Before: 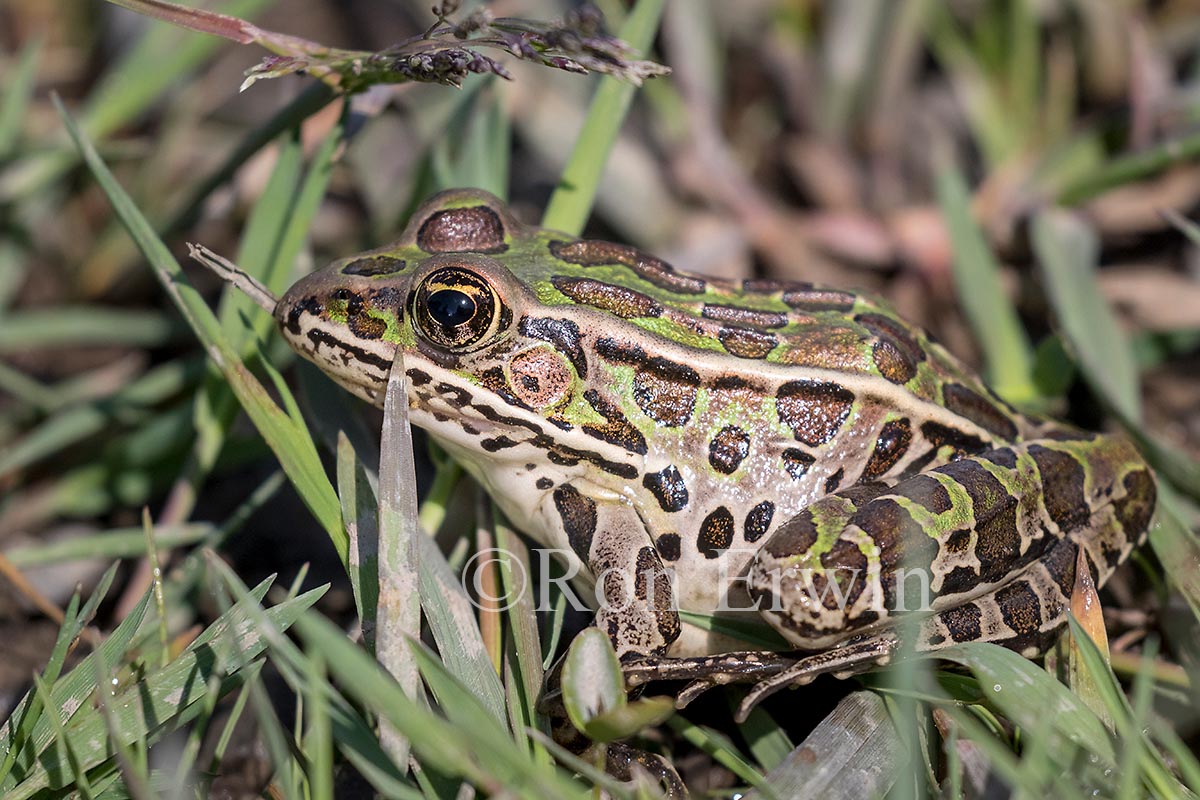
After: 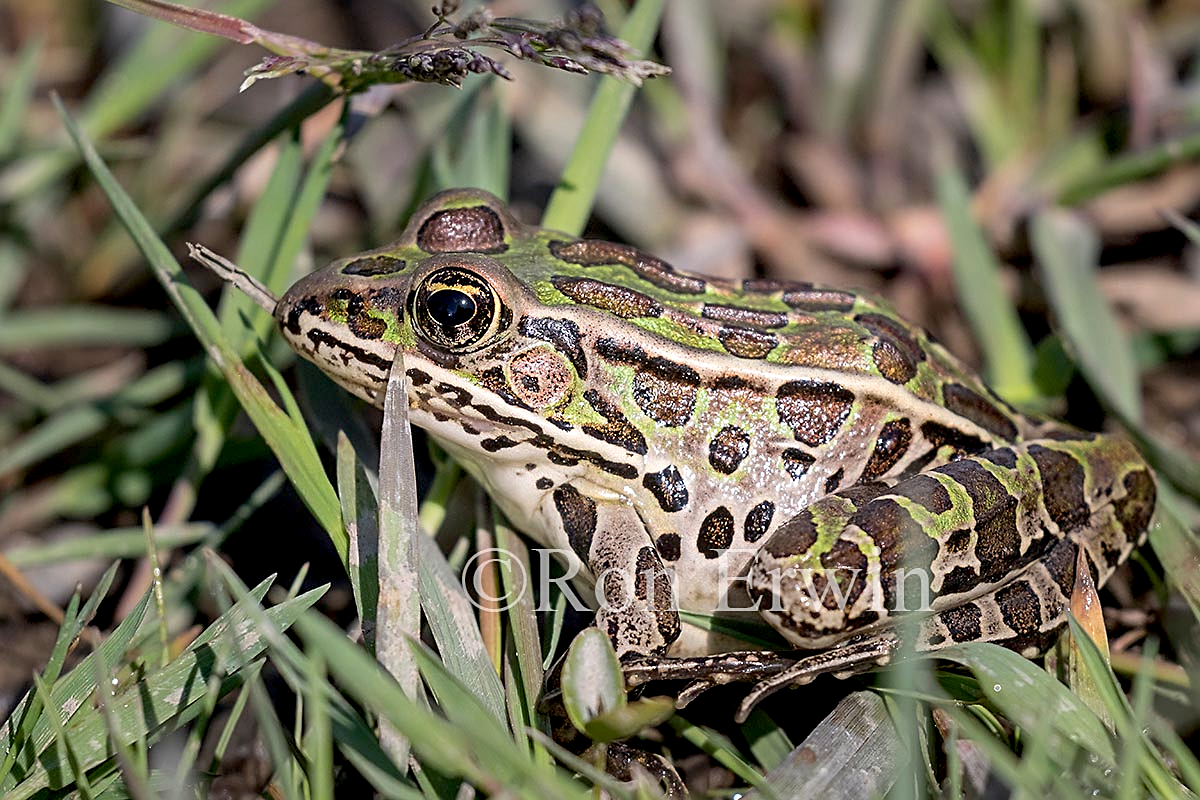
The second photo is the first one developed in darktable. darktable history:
sharpen: on, module defaults
exposure: black level correction 0.008, exposure 0.098 EV, compensate exposure bias true, compensate highlight preservation false
